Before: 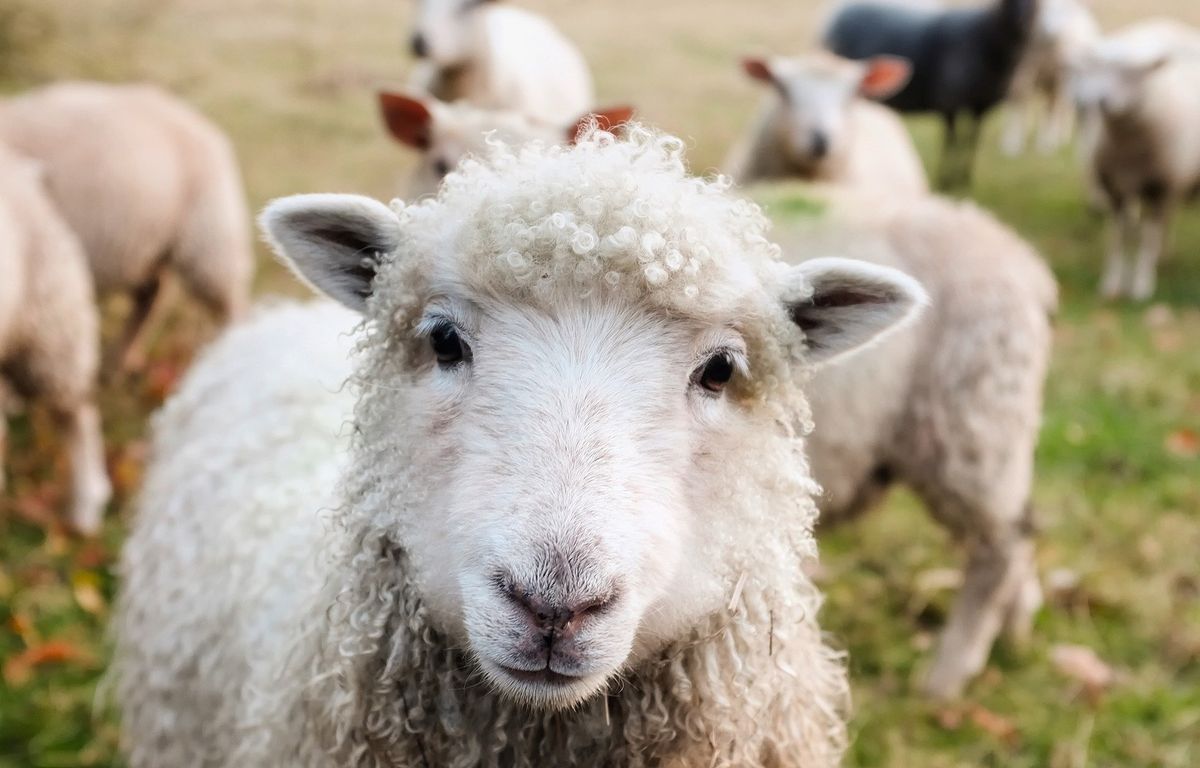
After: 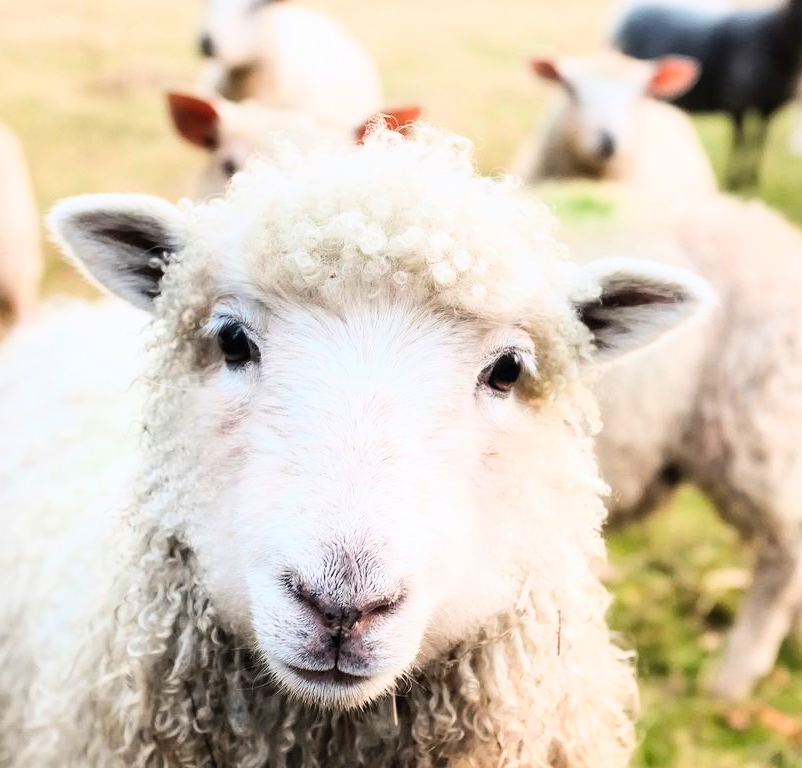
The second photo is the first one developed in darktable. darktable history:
crop and rotate: left 17.732%, right 15.423%
tone curve: curves: ch0 [(0, 0) (0.093, 0.104) (0.226, 0.291) (0.327, 0.431) (0.471, 0.648) (0.759, 0.926) (1, 1)], color space Lab, linked channels, preserve colors none
